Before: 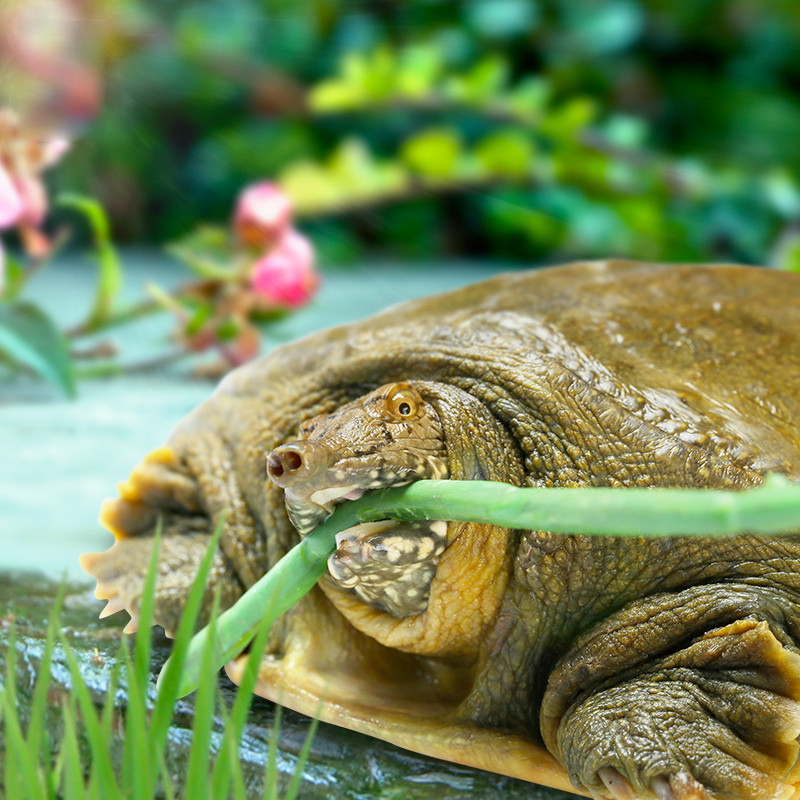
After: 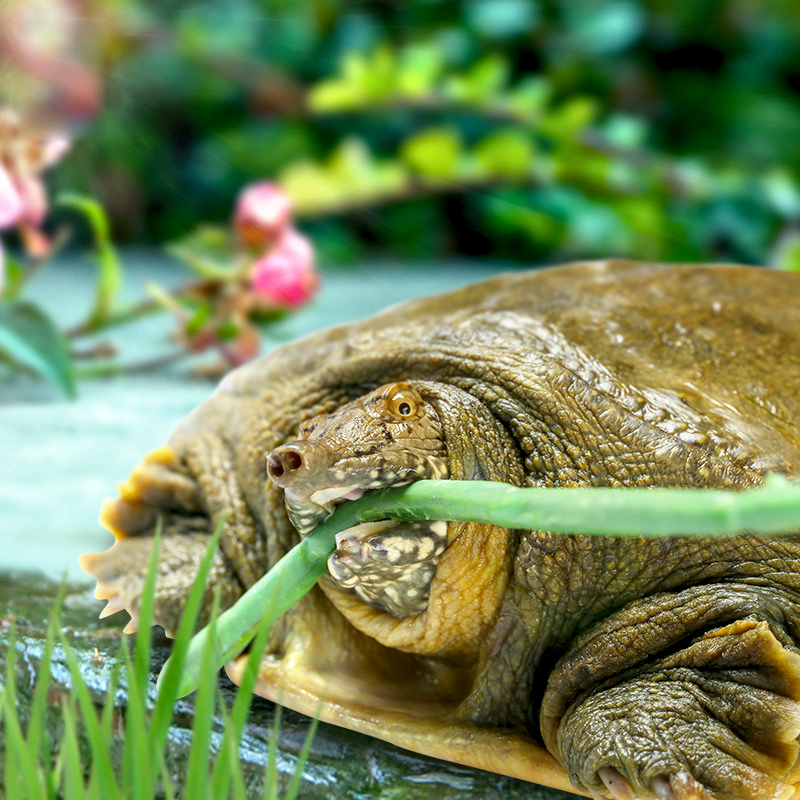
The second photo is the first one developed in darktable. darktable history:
local contrast: shadows 90%, midtone range 0.496
